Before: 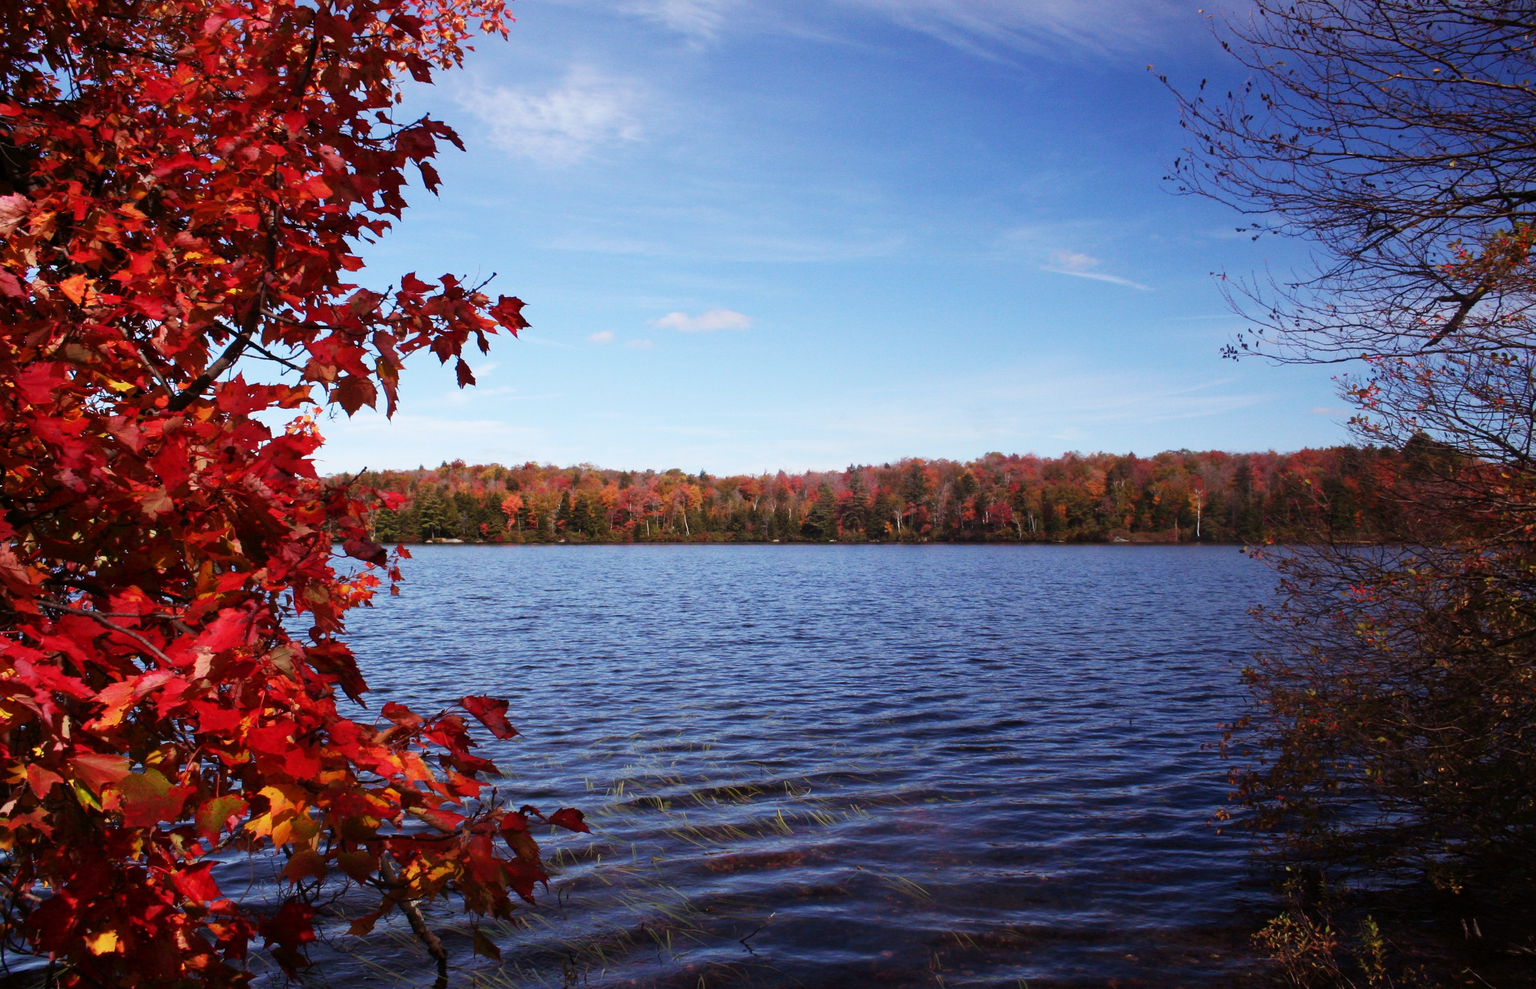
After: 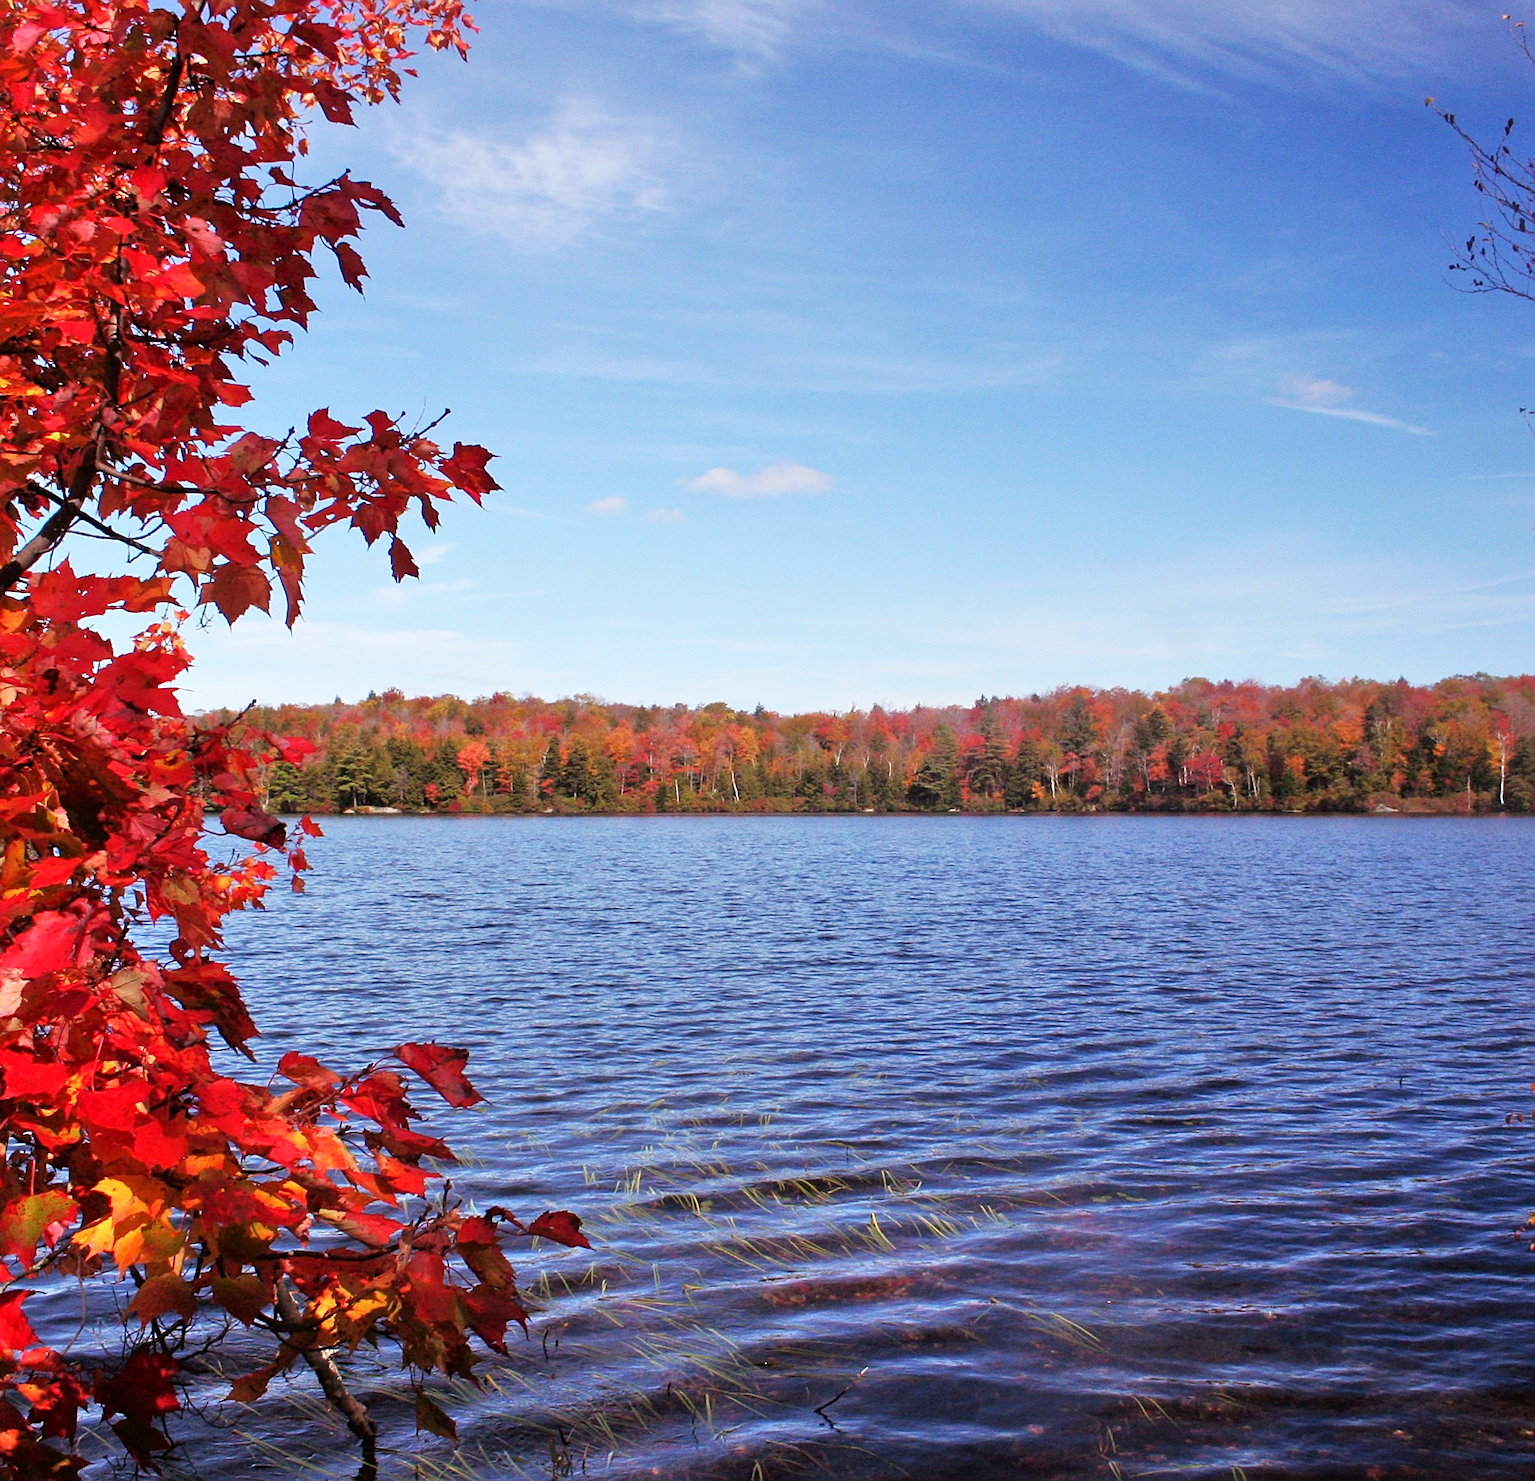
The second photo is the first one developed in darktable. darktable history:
tone equalizer: -7 EV 0.145 EV, -6 EV 0.633 EV, -5 EV 1.17 EV, -4 EV 1.33 EV, -3 EV 1.17 EV, -2 EV 0.6 EV, -1 EV 0.166 EV, mask exposure compensation -0.491 EV
sharpen: on, module defaults
crop and rotate: left 12.786%, right 20.484%
